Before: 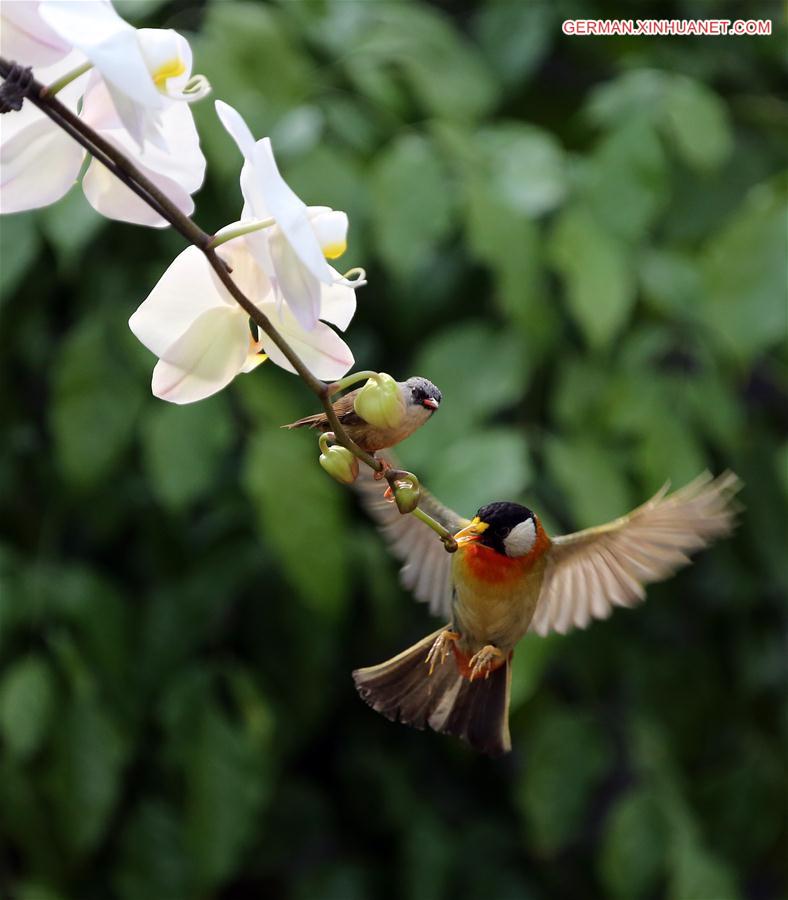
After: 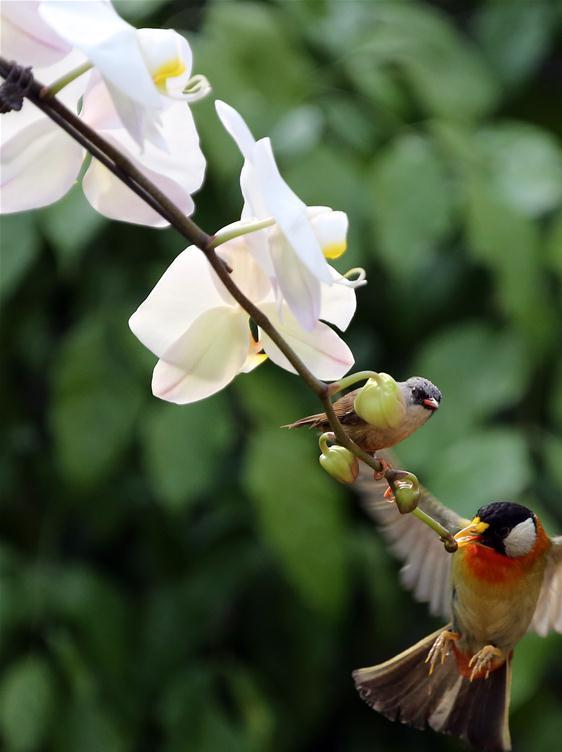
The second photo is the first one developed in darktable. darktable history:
crop: right 28.662%, bottom 16.355%
